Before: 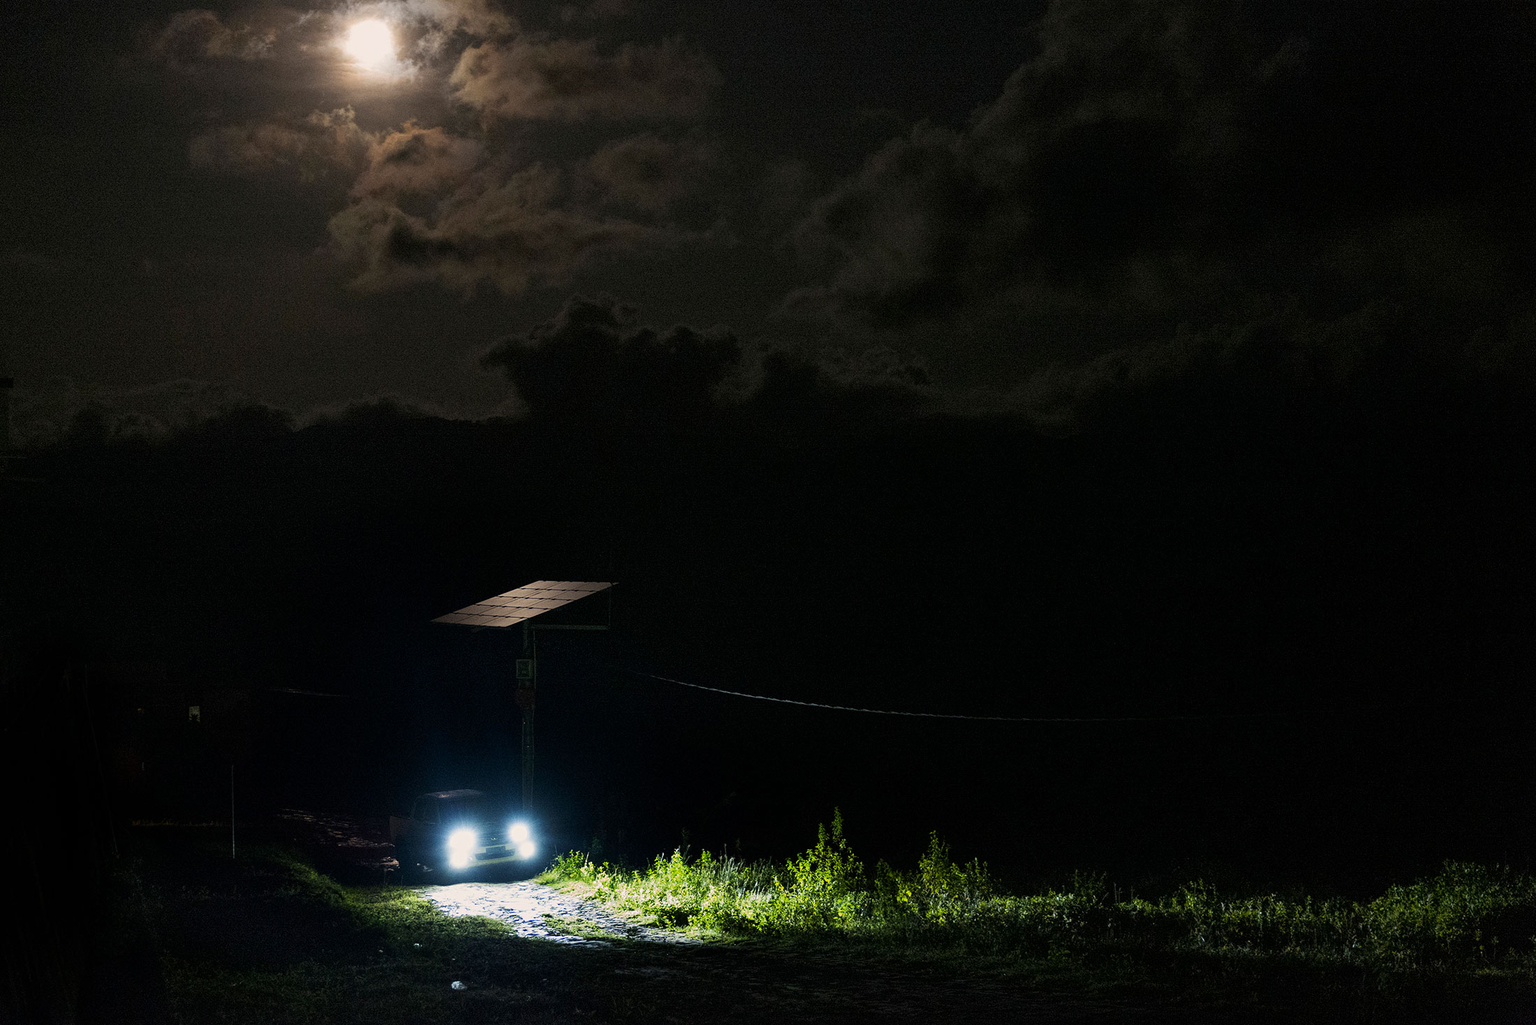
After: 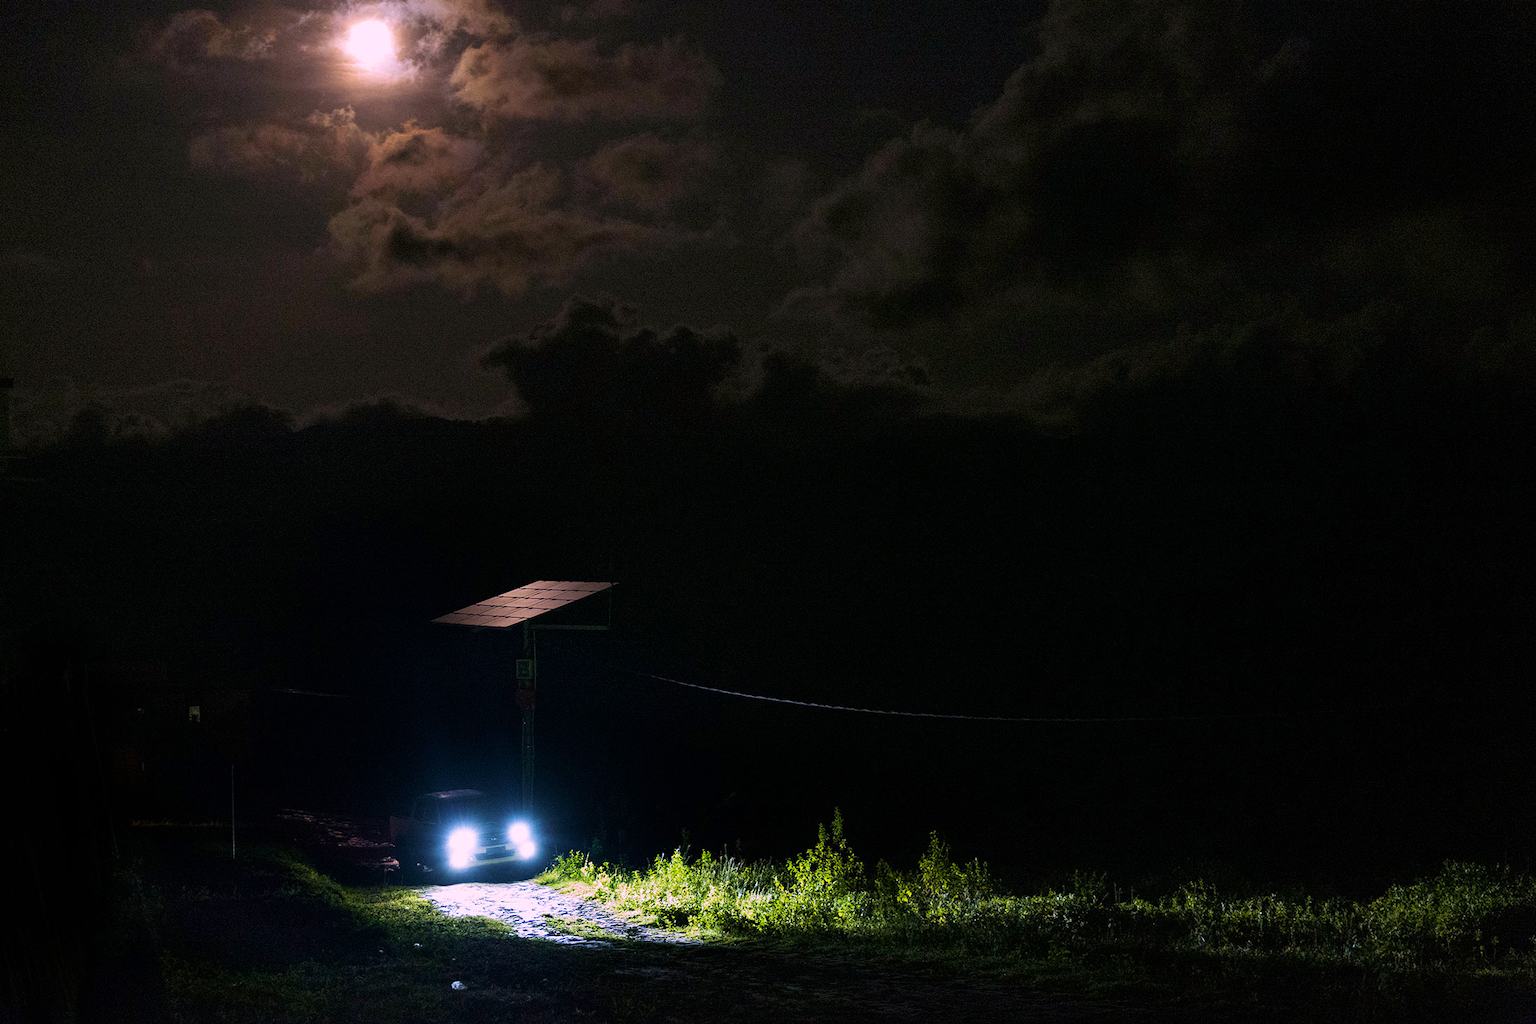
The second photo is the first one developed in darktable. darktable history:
white balance: red 1.066, blue 1.119
velvia: strength 45%
